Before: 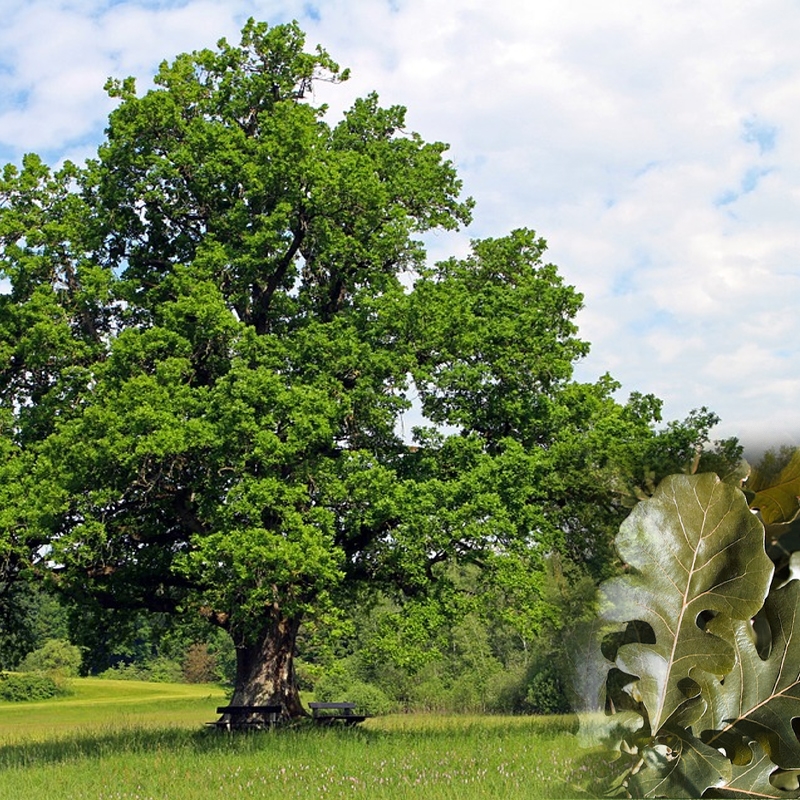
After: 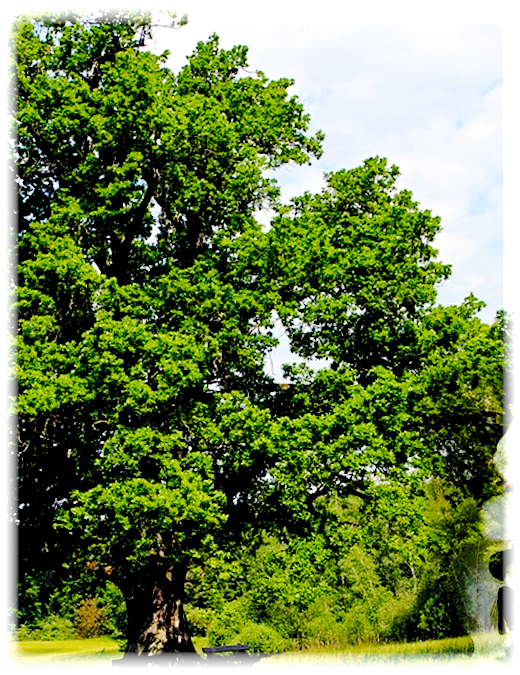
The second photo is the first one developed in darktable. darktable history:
crop and rotate: left 15.754%, right 17.579%
velvia: on, module defaults
rotate and perspective: rotation -5°, crop left 0.05, crop right 0.952, crop top 0.11, crop bottom 0.89
vignetting: fall-off start 93%, fall-off radius 5%, brightness 1, saturation -0.49, automatic ratio true, width/height ratio 1.332, shape 0.04, unbound false
rgb levels: levels [[0.034, 0.472, 0.904], [0, 0.5, 1], [0, 0.5, 1]]
color balance rgb: perceptual saturation grading › global saturation 35%, perceptual saturation grading › highlights -30%, perceptual saturation grading › shadows 35%, perceptual brilliance grading › global brilliance 3%, perceptual brilliance grading › highlights -3%, perceptual brilliance grading › shadows 3%
tone curve: curves: ch0 [(0, 0) (0.003, 0.019) (0.011, 0.021) (0.025, 0.023) (0.044, 0.026) (0.069, 0.037) (0.1, 0.059) (0.136, 0.088) (0.177, 0.138) (0.224, 0.199) (0.277, 0.279) (0.335, 0.376) (0.399, 0.481) (0.468, 0.581) (0.543, 0.658) (0.623, 0.735) (0.709, 0.8) (0.801, 0.861) (0.898, 0.928) (1, 1)], preserve colors none
